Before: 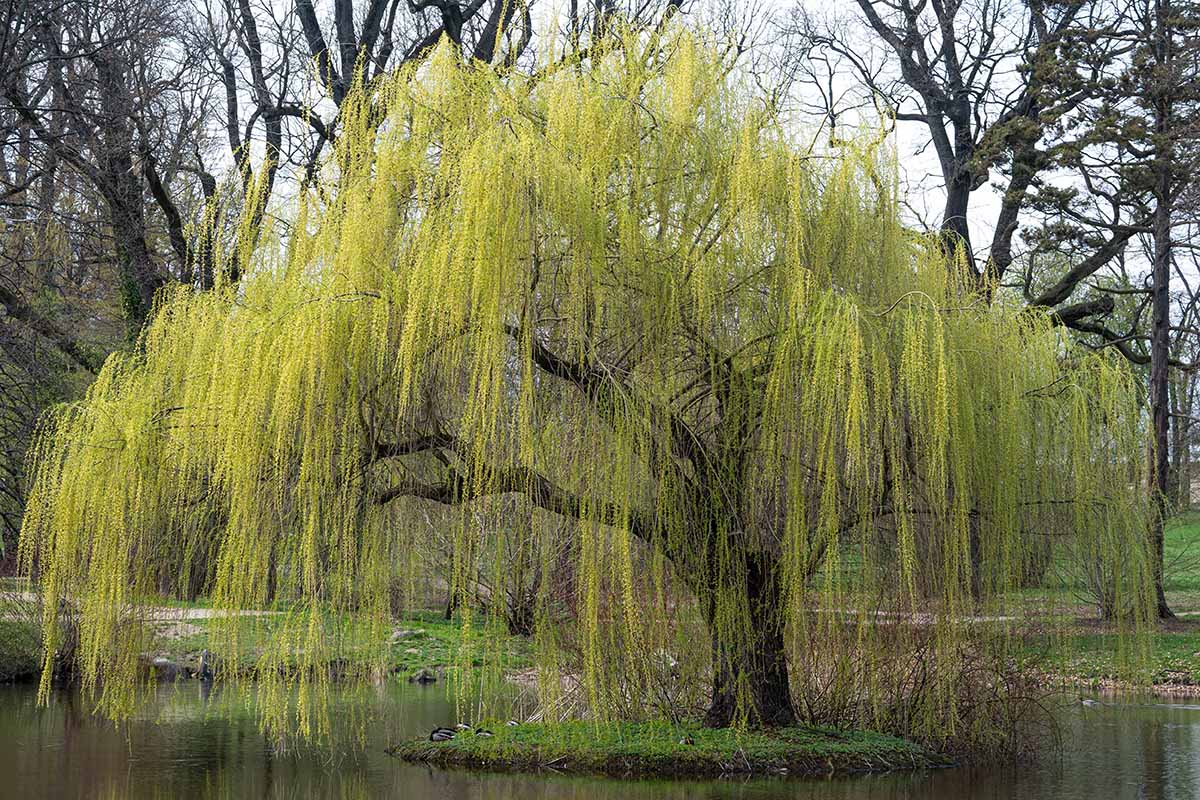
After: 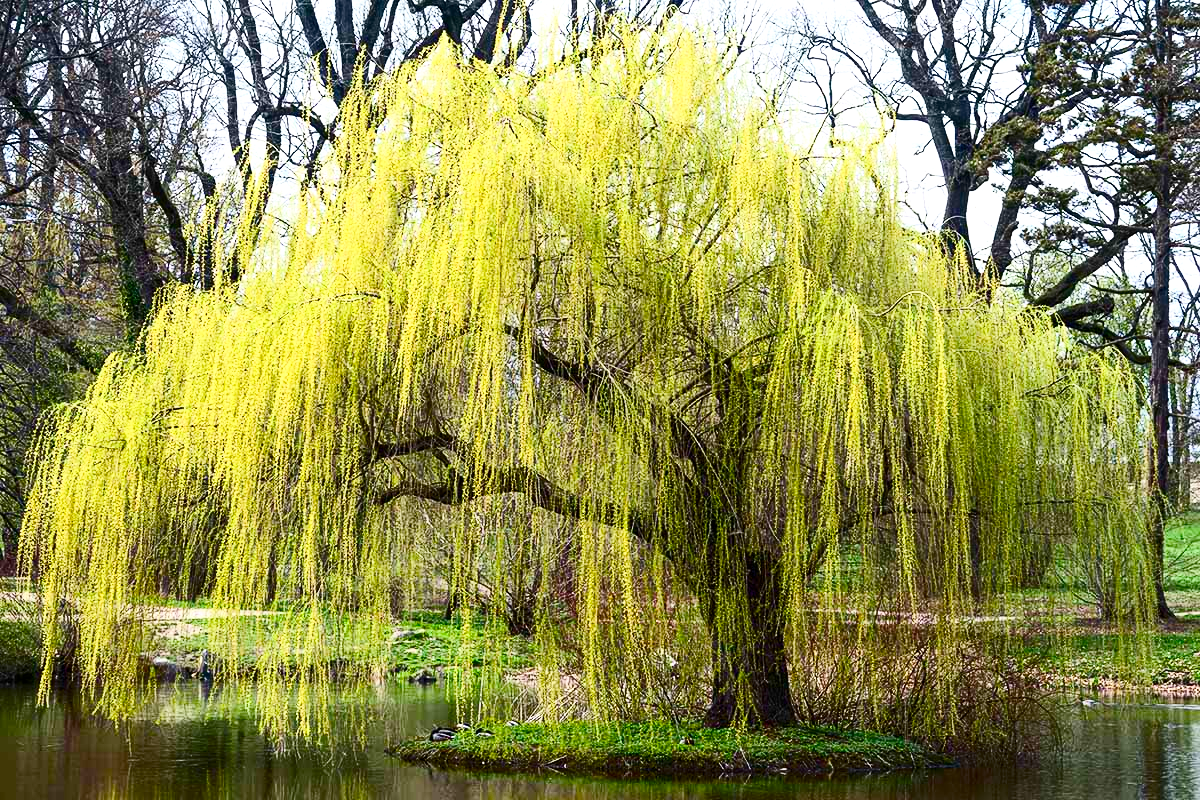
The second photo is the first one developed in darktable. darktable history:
contrast brightness saturation: contrast 0.4, brightness 0.1, saturation 0.21
color balance rgb: perceptual saturation grading › global saturation 25%, perceptual saturation grading › highlights -50%, perceptual saturation grading › shadows 30%, perceptual brilliance grading › global brilliance 12%, global vibrance 20%
